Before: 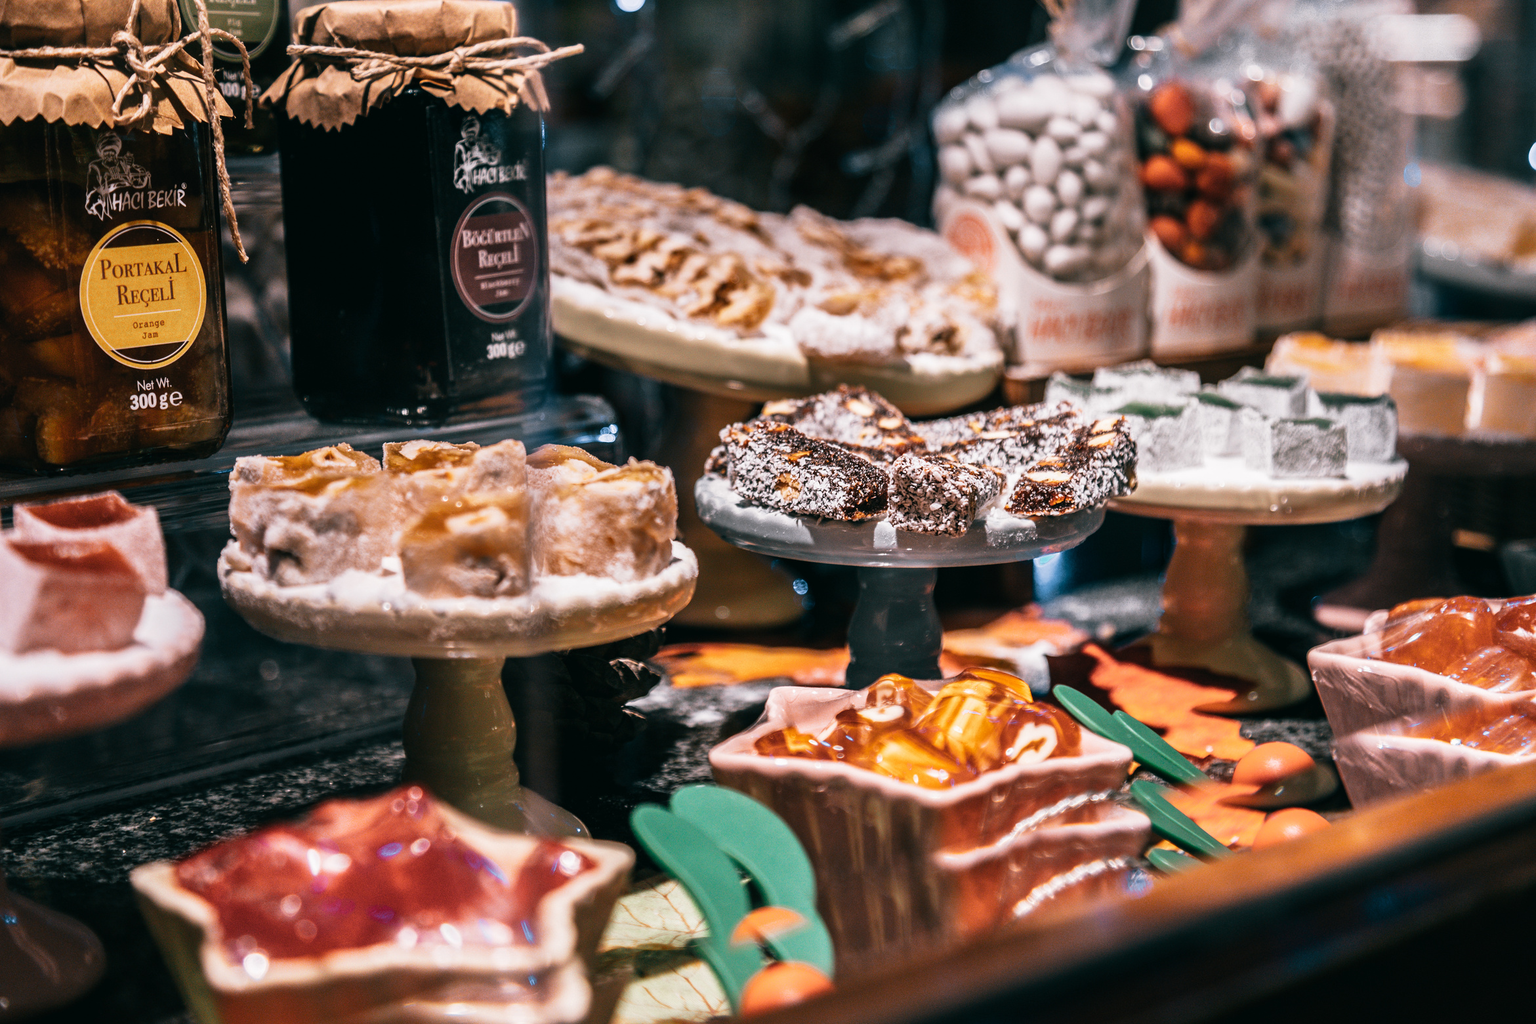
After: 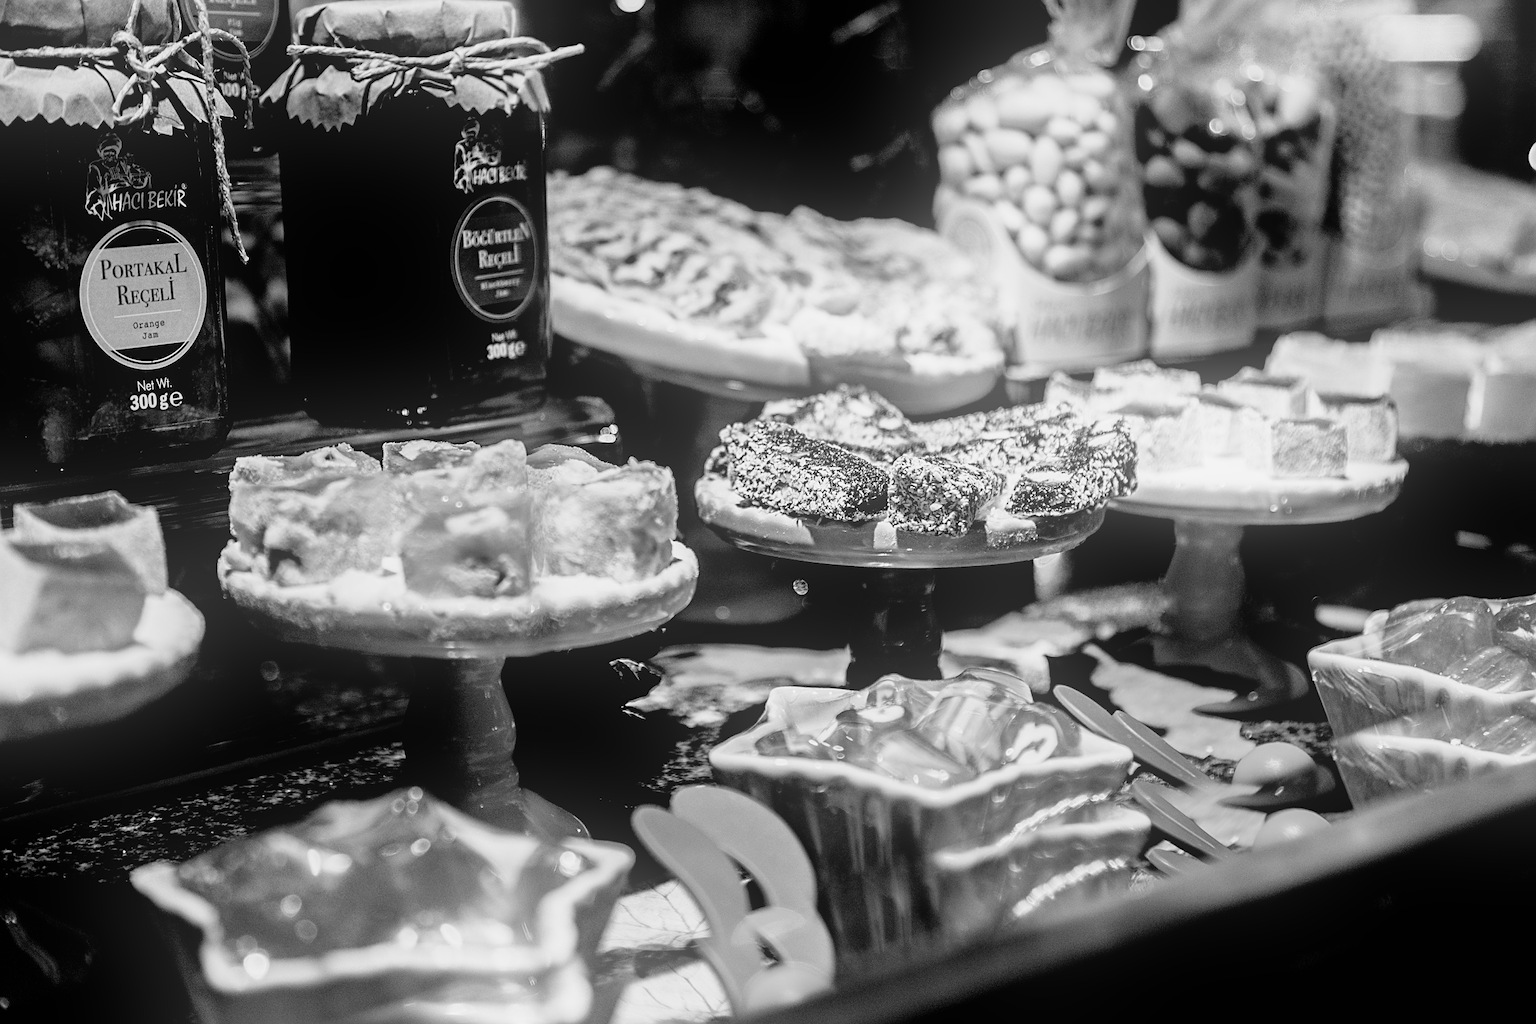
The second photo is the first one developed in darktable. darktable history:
filmic rgb: black relative exposure -3.92 EV, white relative exposure 3.14 EV, hardness 2.87
monochrome: on, module defaults
sharpen: on, module defaults
bloom: on, module defaults
